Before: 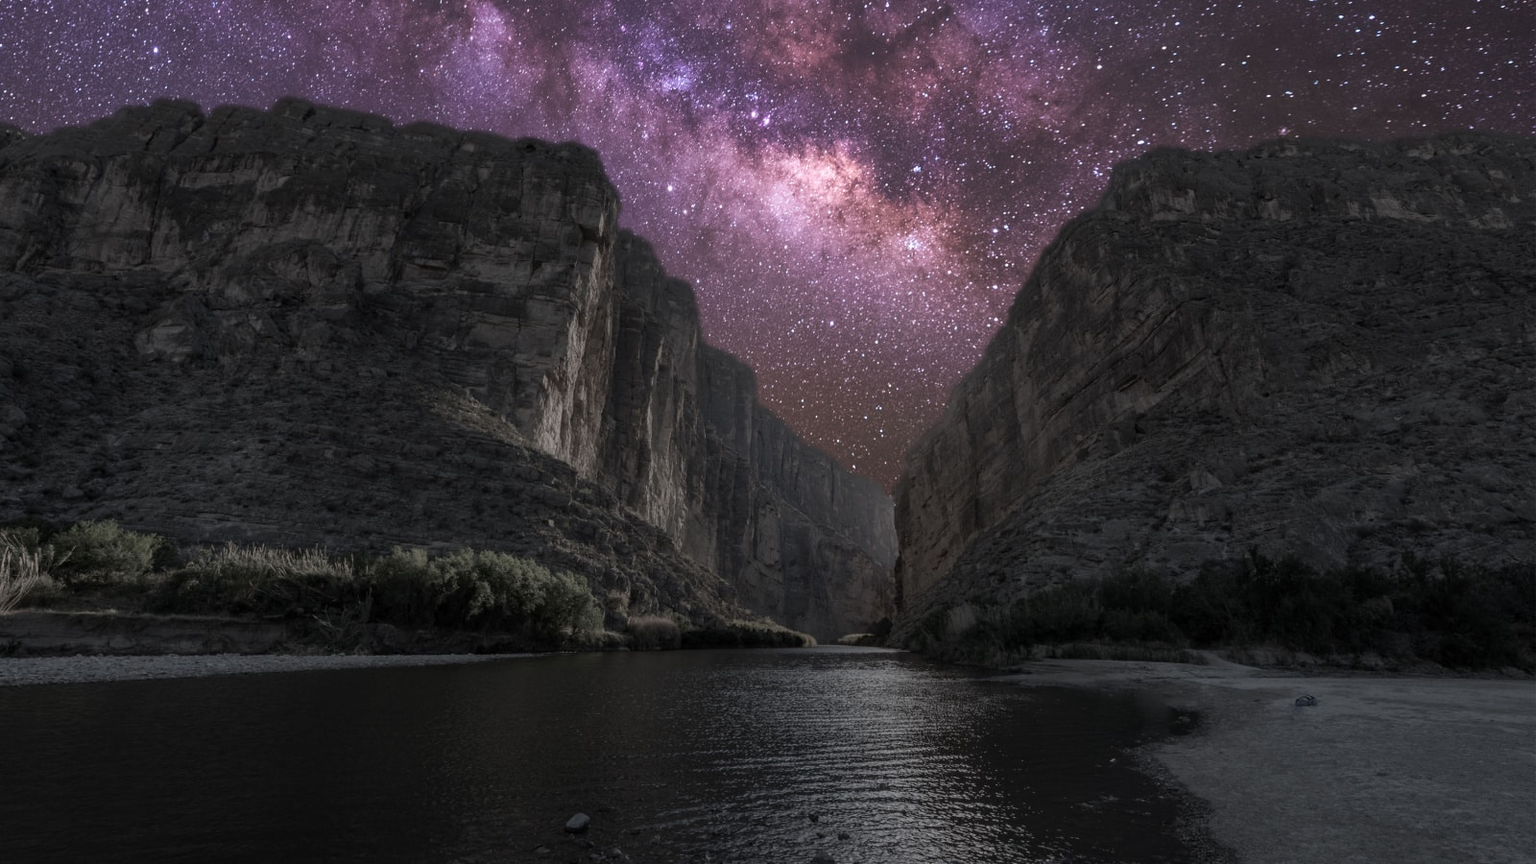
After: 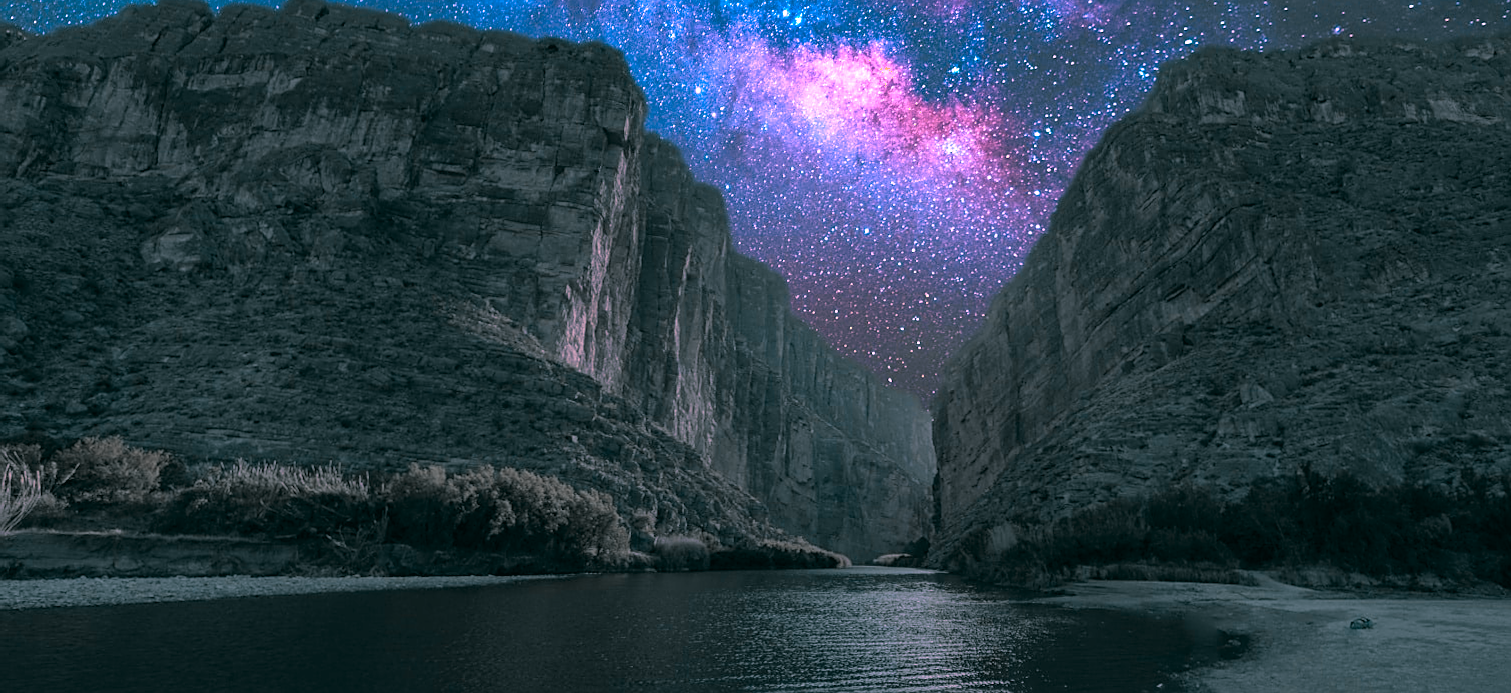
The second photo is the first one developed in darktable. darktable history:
crop and rotate: angle 0.054°, top 11.849%, right 5.584%, bottom 11.176%
exposure: exposure 0.244 EV, compensate highlight preservation false
sharpen: on, module defaults
color correction: highlights a* 16.52, highlights b* 0.255, shadows a* -14.8, shadows b* -14.37, saturation 1.5
color zones: curves: ch0 [(0.009, 0.528) (0.136, 0.6) (0.255, 0.586) (0.39, 0.528) (0.522, 0.584) (0.686, 0.736) (0.849, 0.561)]; ch1 [(0.045, 0.781) (0.14, 0.416) (0.257, 0.695) (0.442, 0.032) (0.738, 0.338) (0.818, 0.632) (0.891, 0.741) (1, 0.704)]; ch2 [(0, 0.667) (0.141, 0.52) (0.26, 0.37) (0.474, 0.432) (0.743, 0.286)]
contrast brightness saturation: saturation -0.066
